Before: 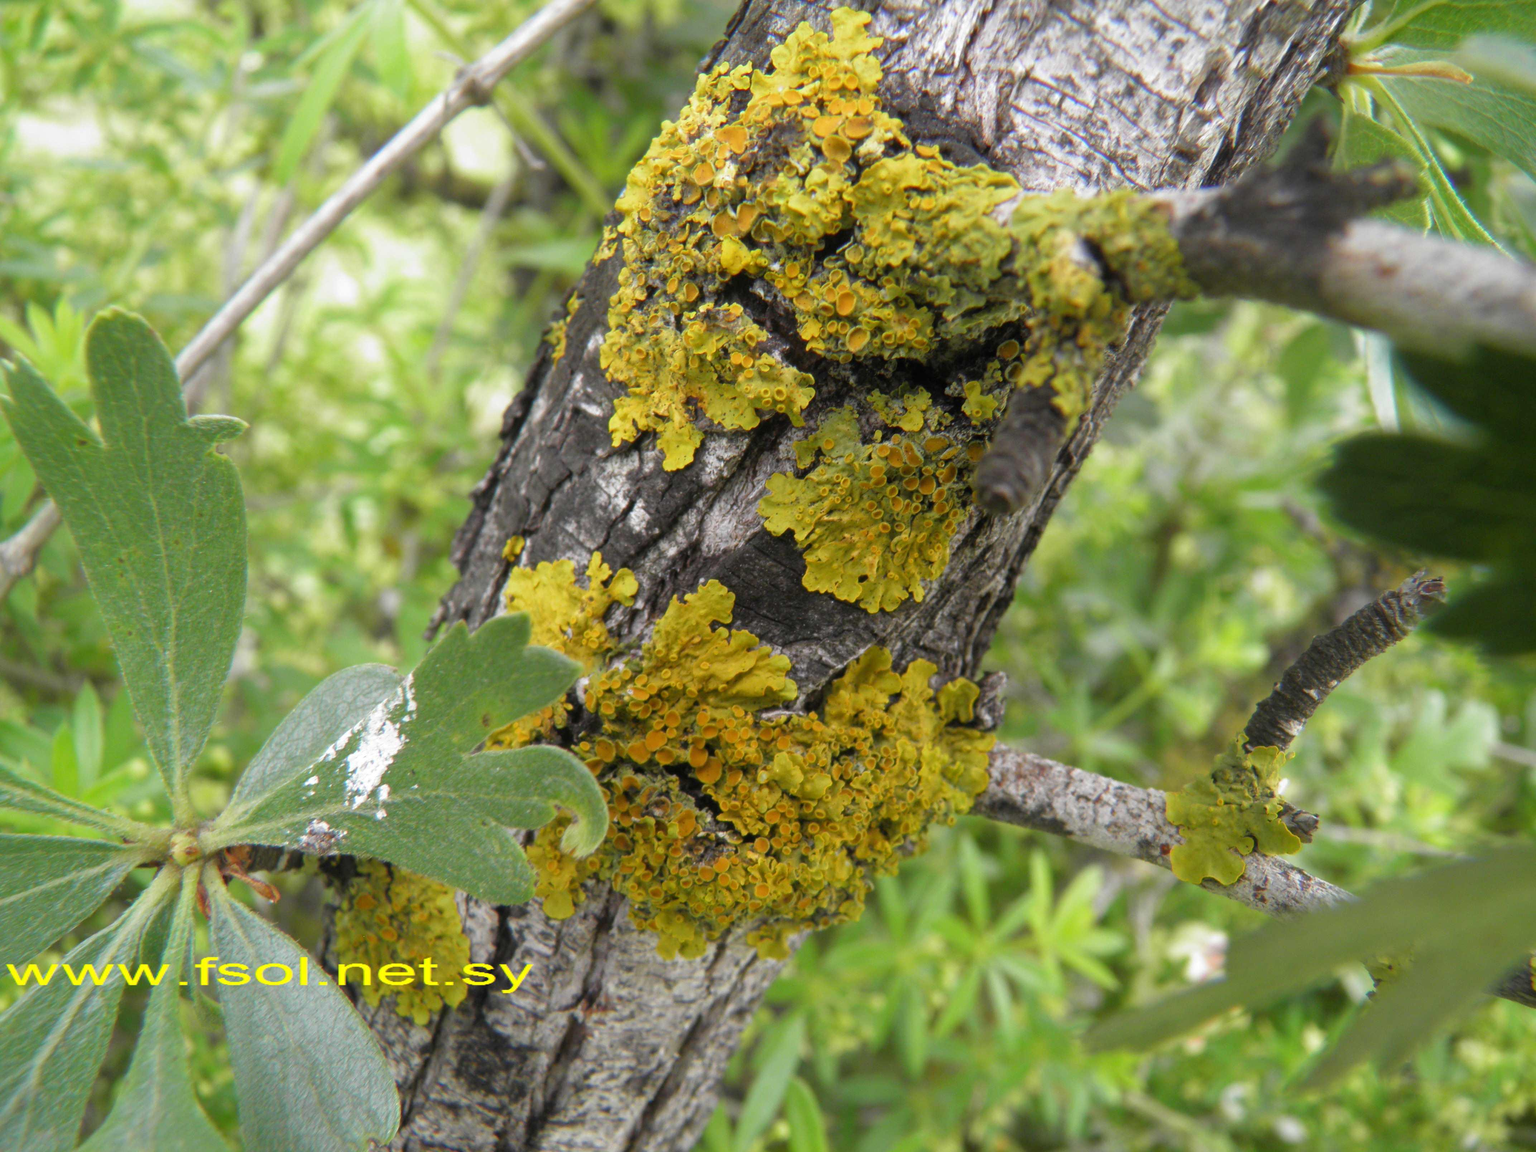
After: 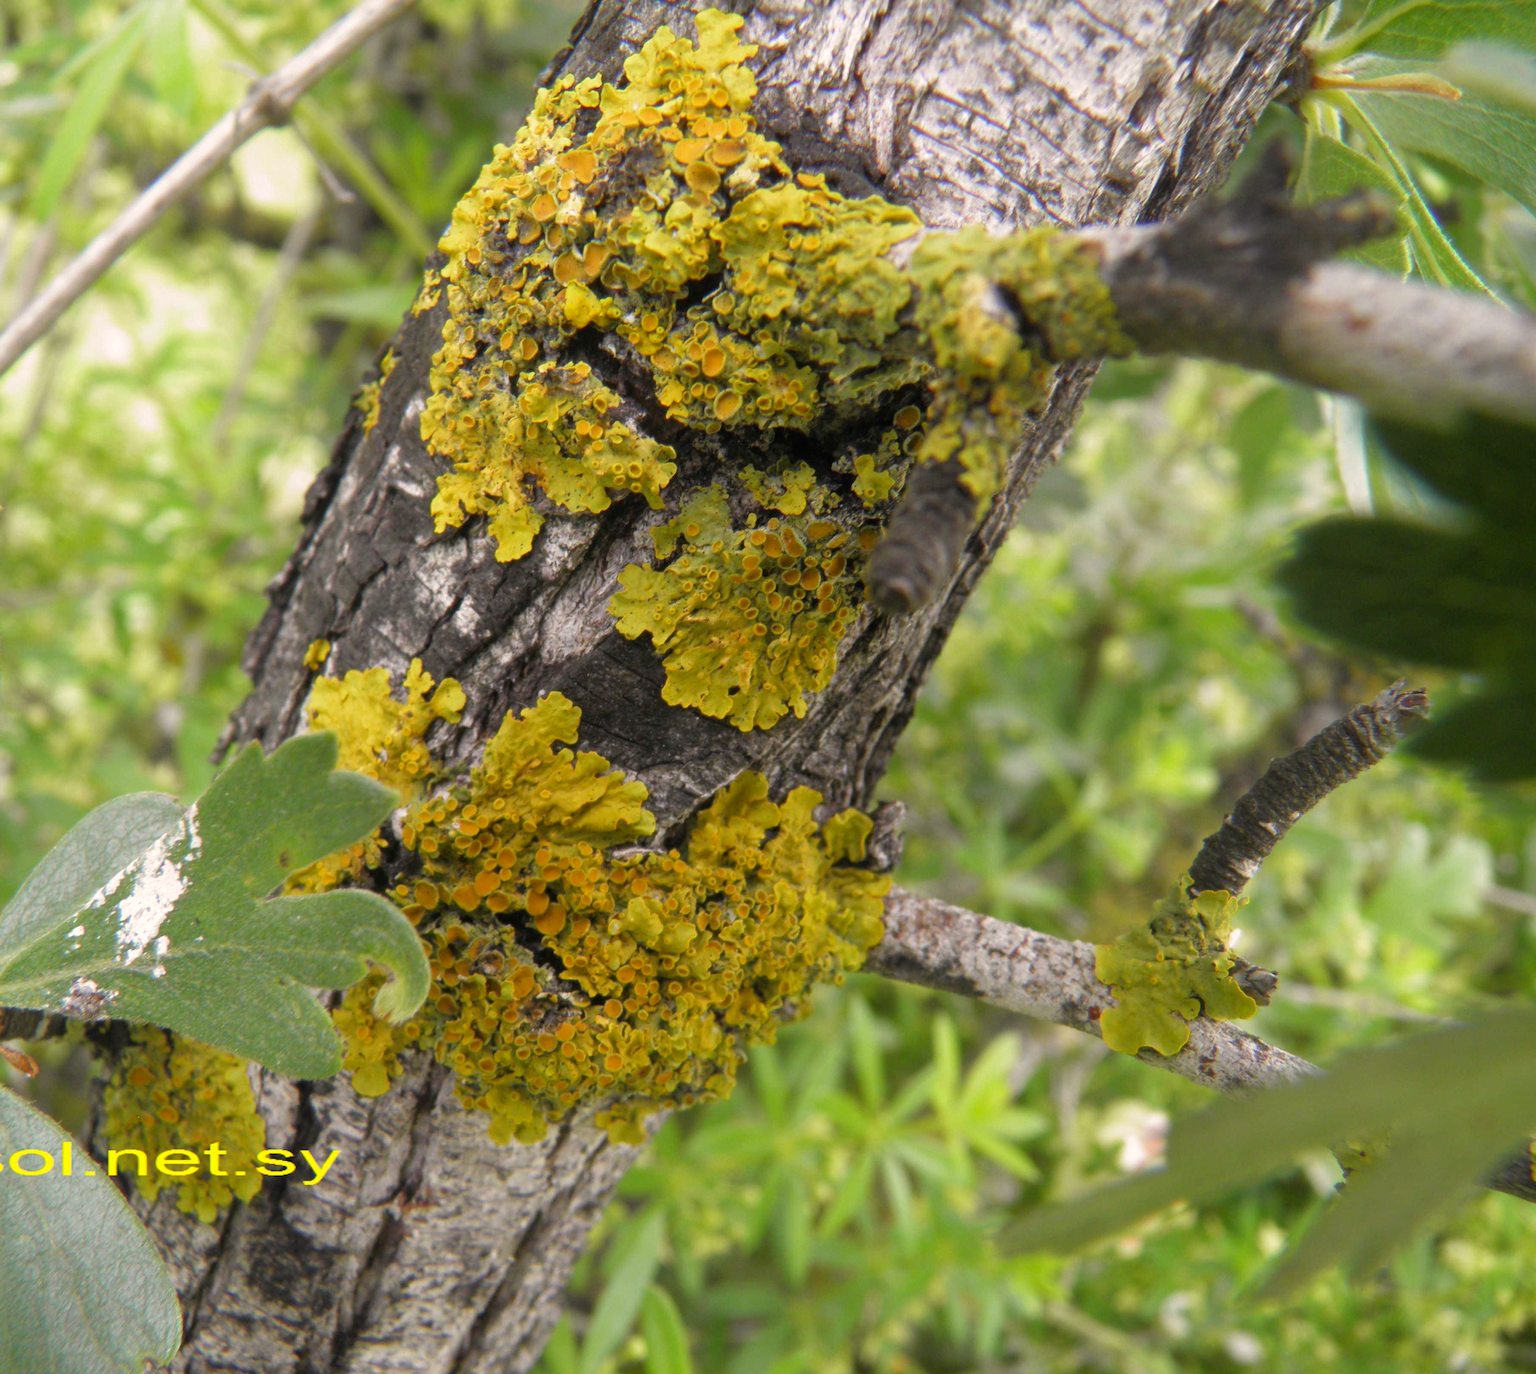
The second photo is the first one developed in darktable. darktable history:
crop: left 16.145%
color correction: highlights a* 3.84, highlights b* 5.07
